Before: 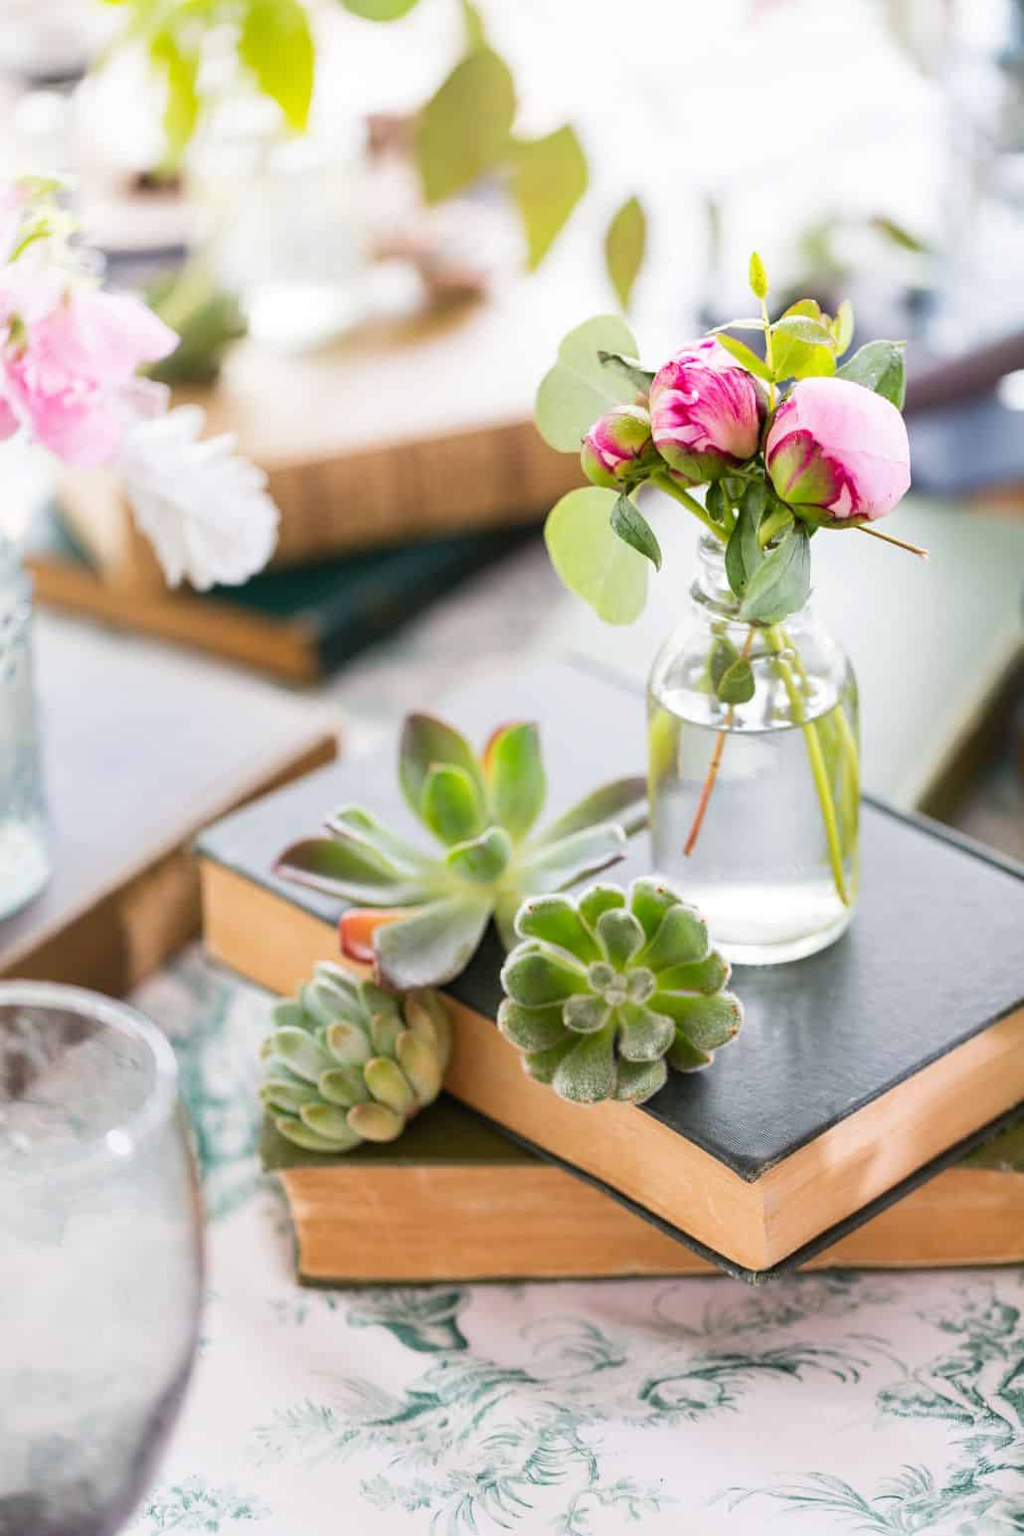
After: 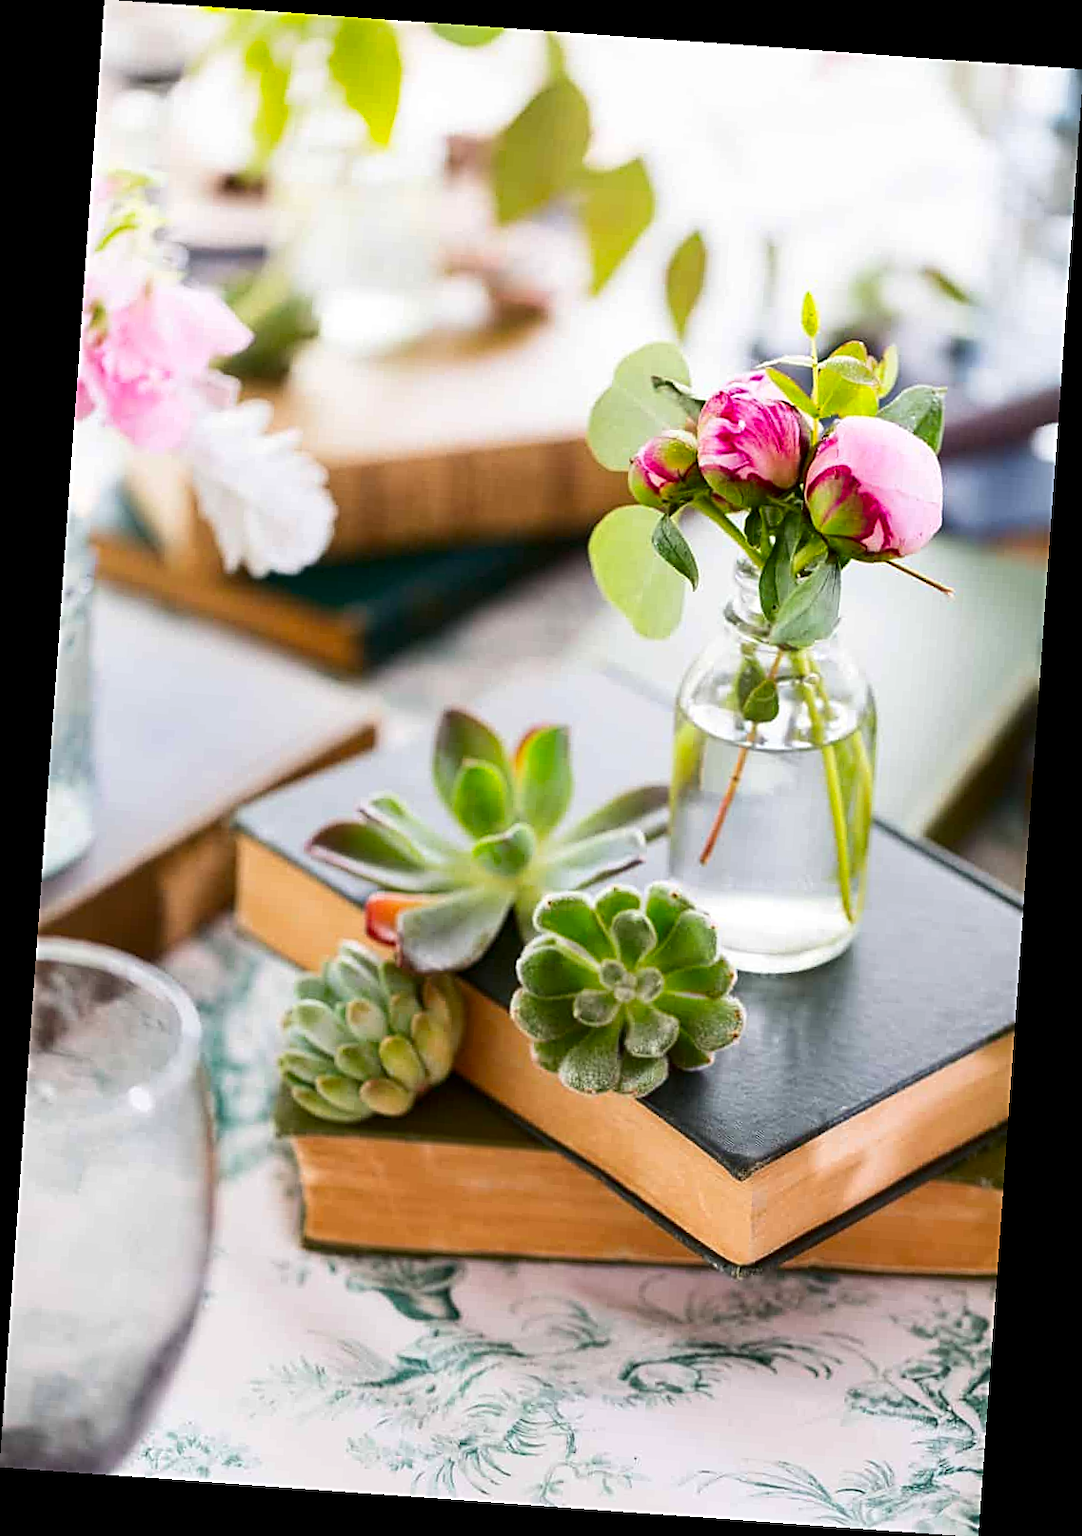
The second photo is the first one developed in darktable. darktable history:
rotate and perspective: rotation 4.1°, automatic cropping off
contrast brightness saturation: contrast 0.12, brightness -0.12, saturation 0.2
sharpen: on, module defaults
